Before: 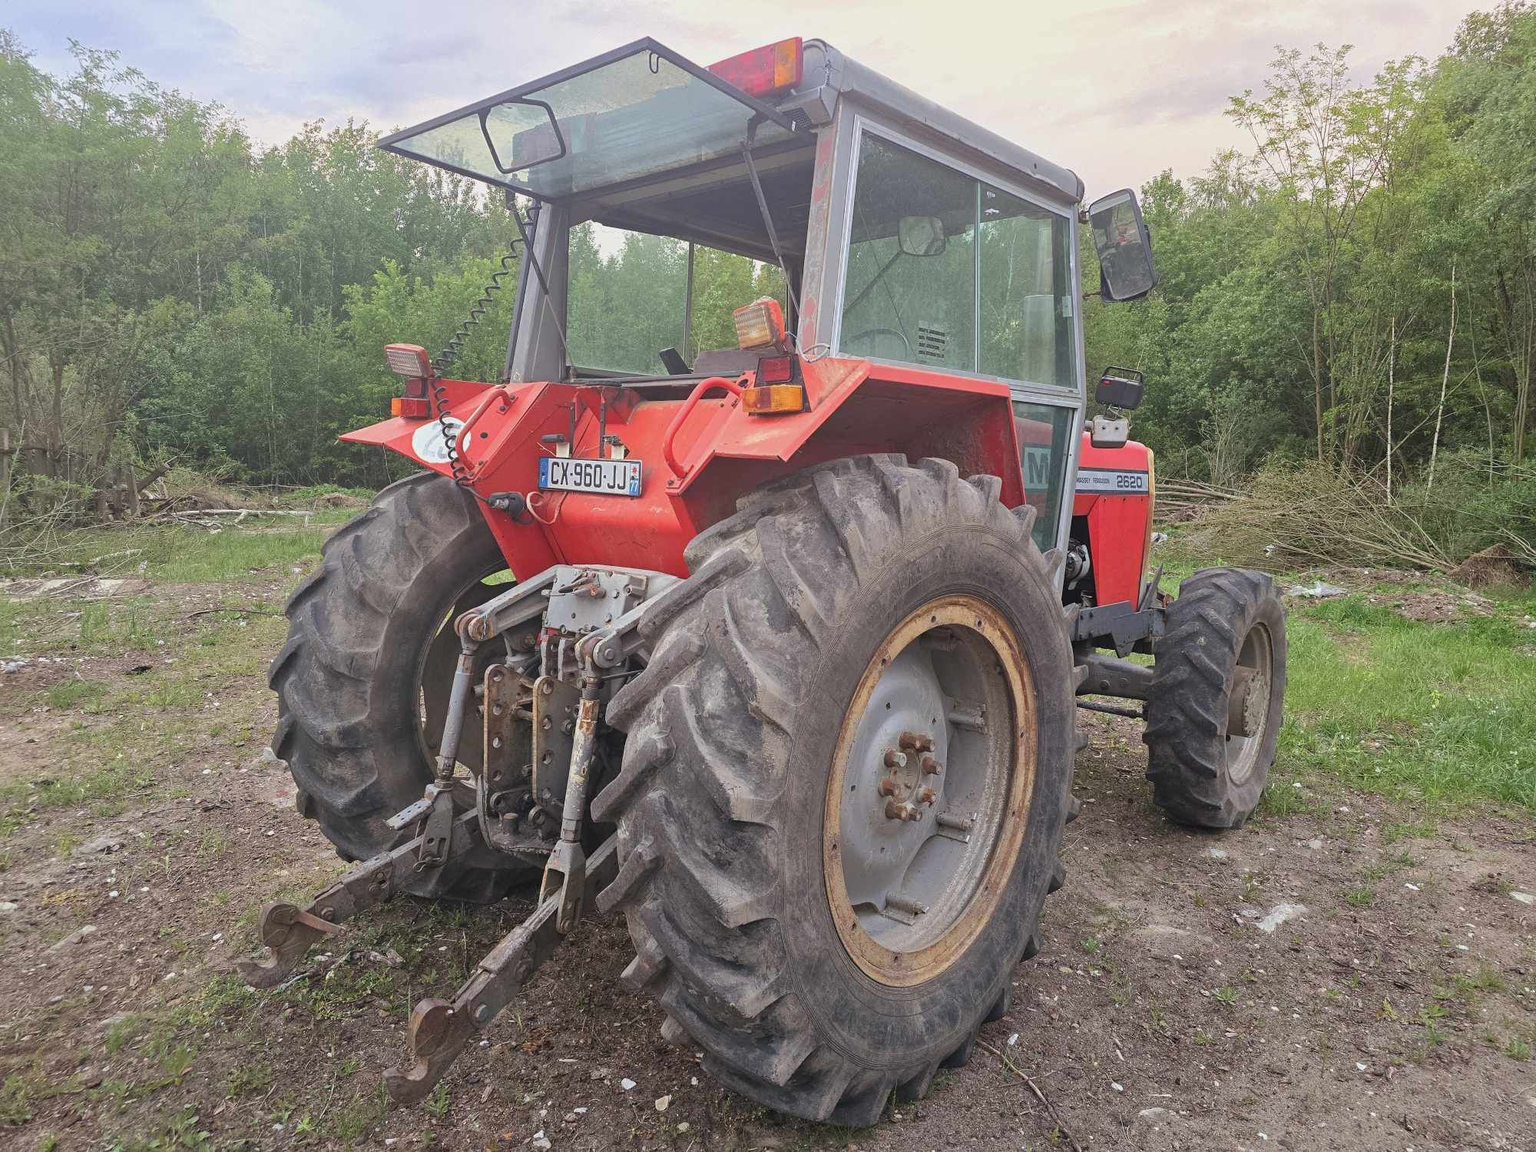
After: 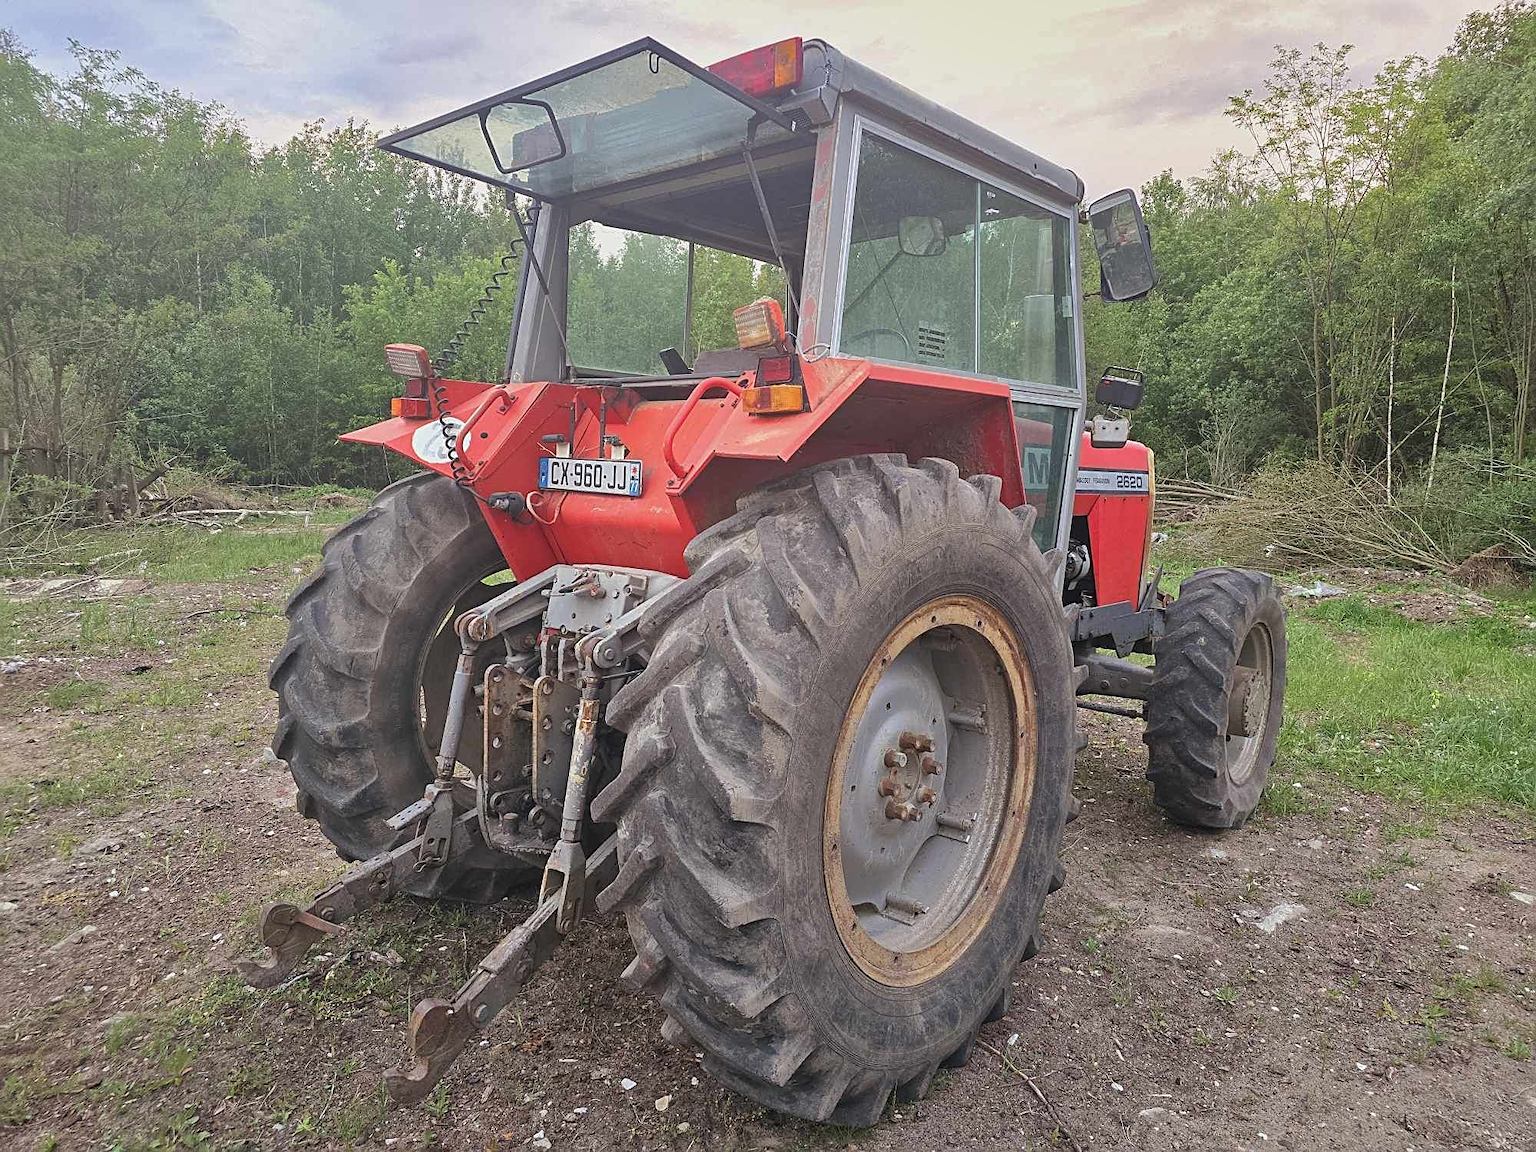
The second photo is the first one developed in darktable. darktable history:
sharpen: on, module defaults
shadows and highlights: radius 135.77, soften with gaussian
